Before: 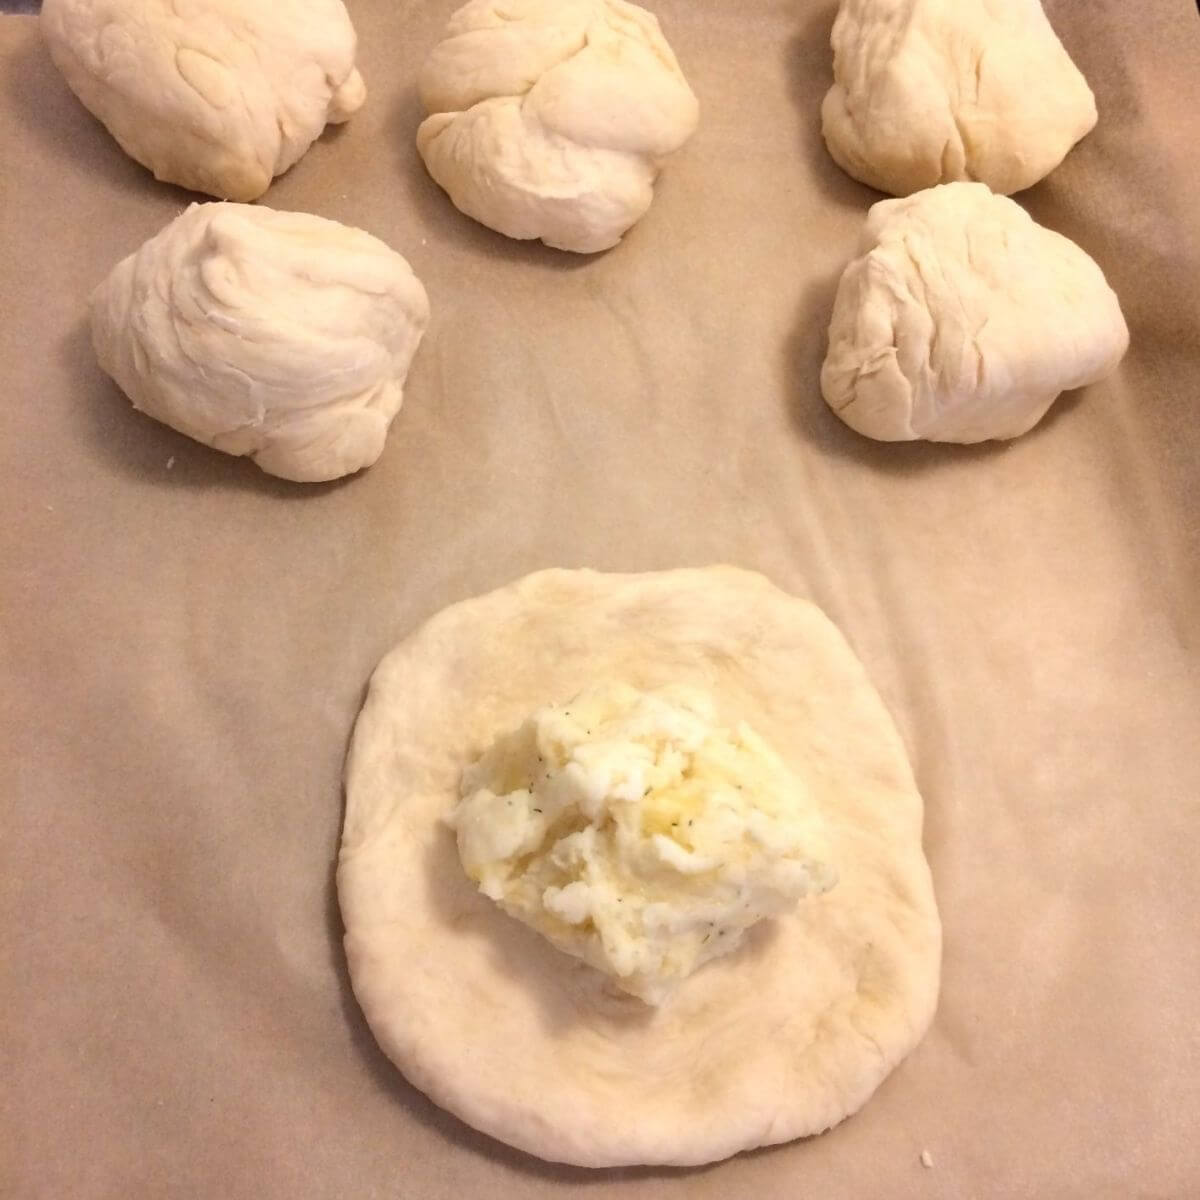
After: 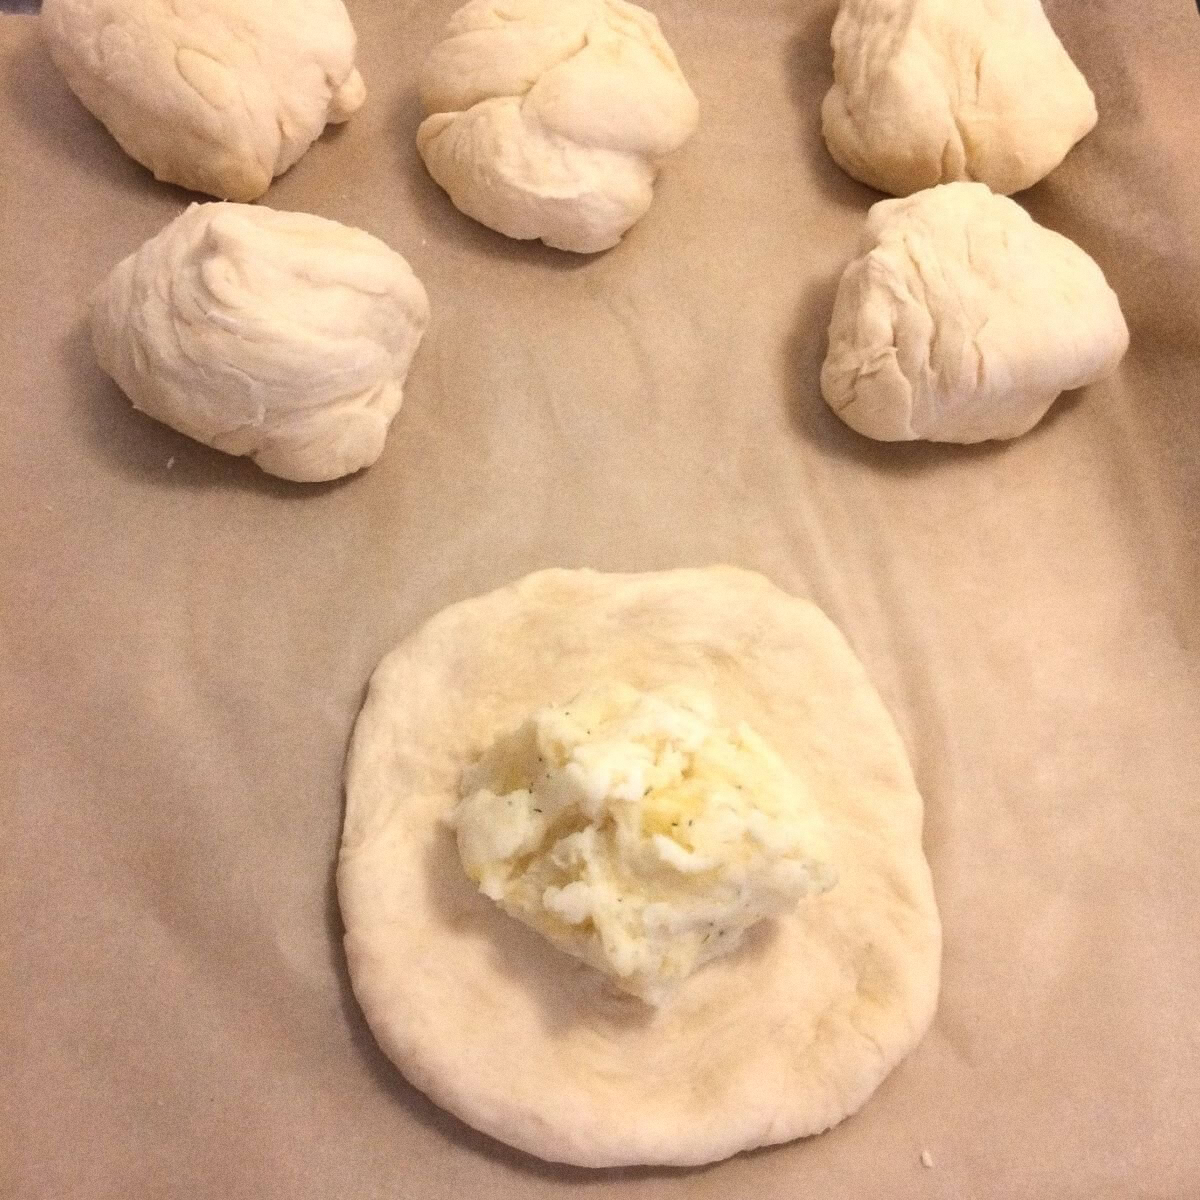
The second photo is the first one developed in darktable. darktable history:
grain: coarseness 0.09 ISO
haze removal: strength -0.05
